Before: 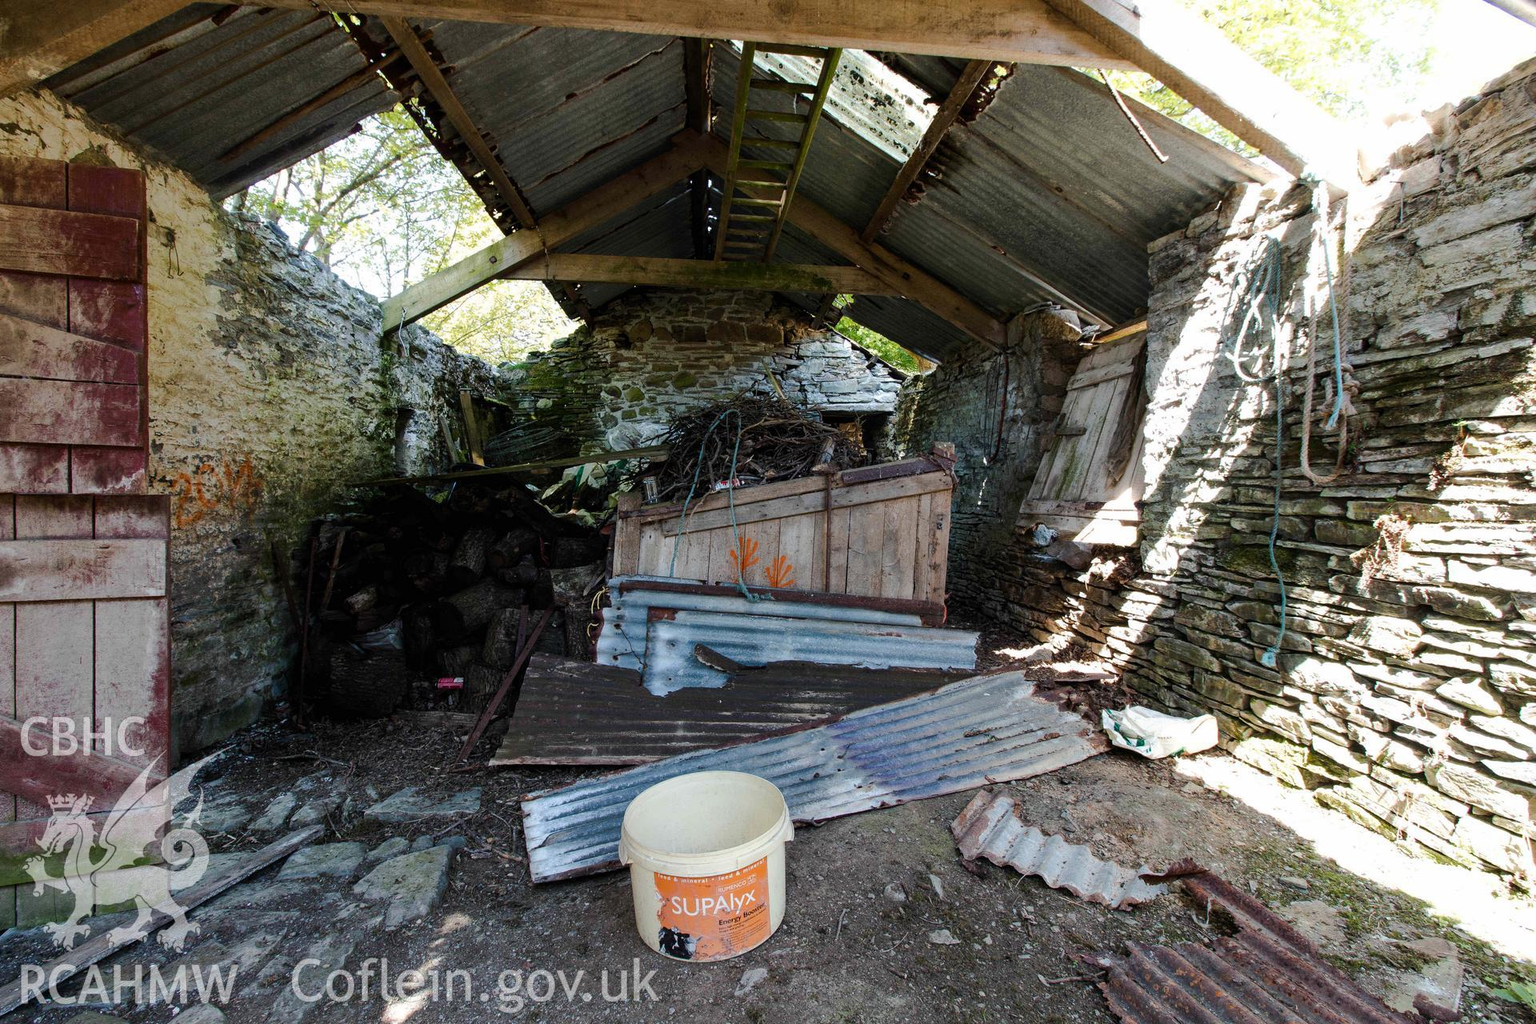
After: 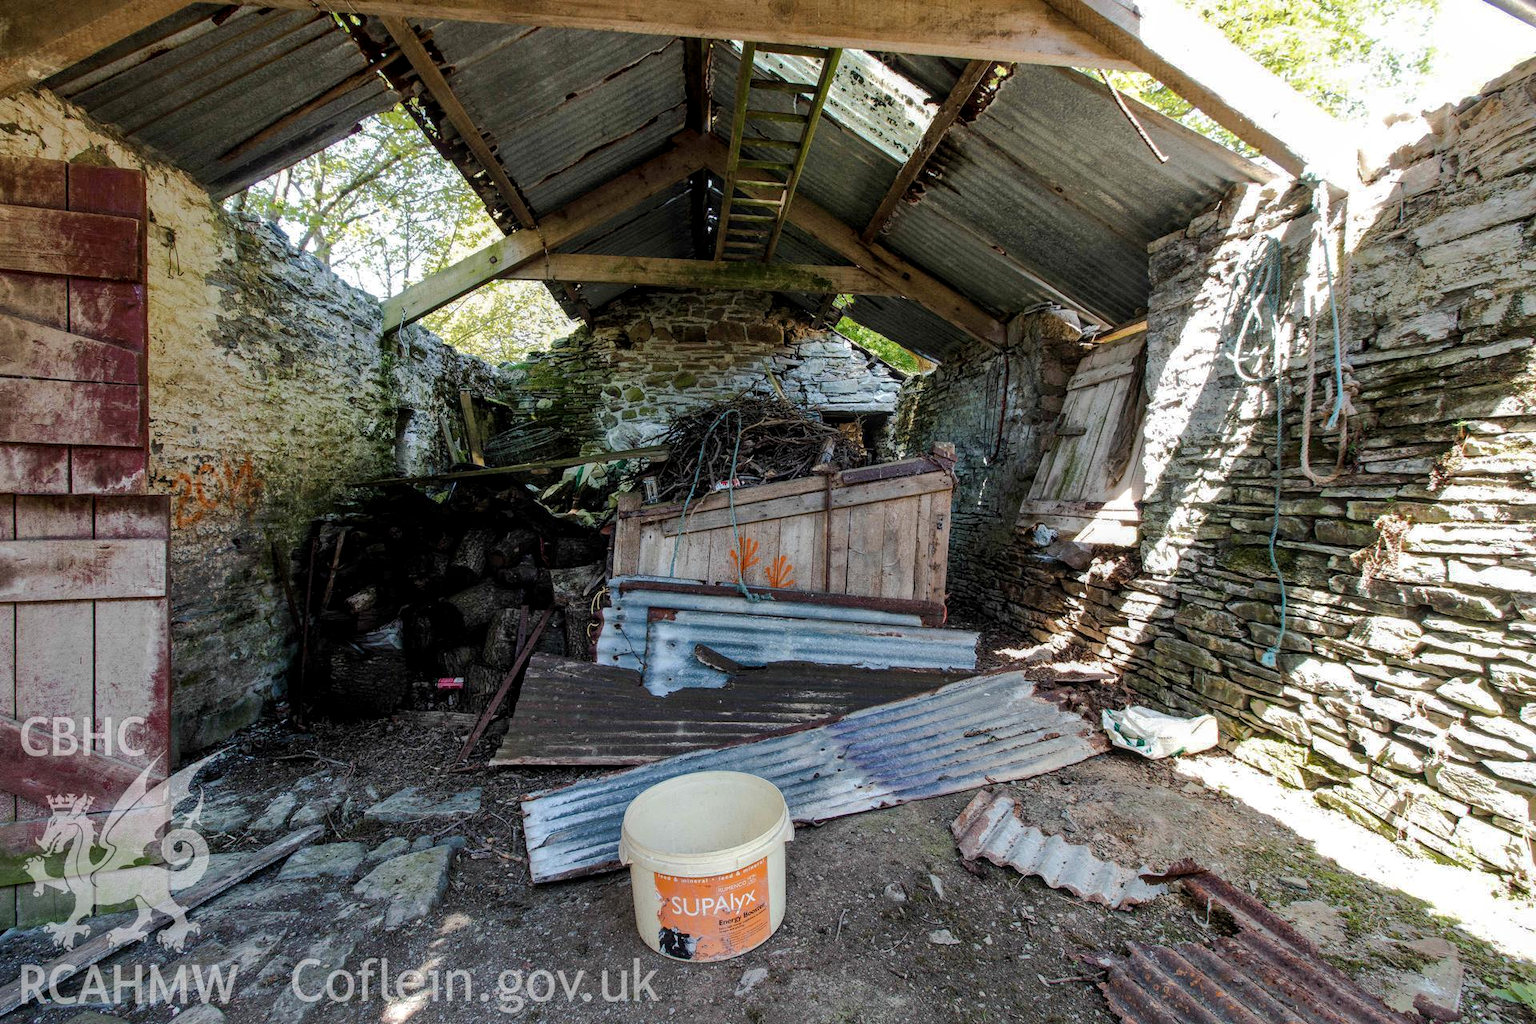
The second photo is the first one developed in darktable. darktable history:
shadows and highlights: shadows 39.44, highlights -60.02
local contrast: on, module defaults
